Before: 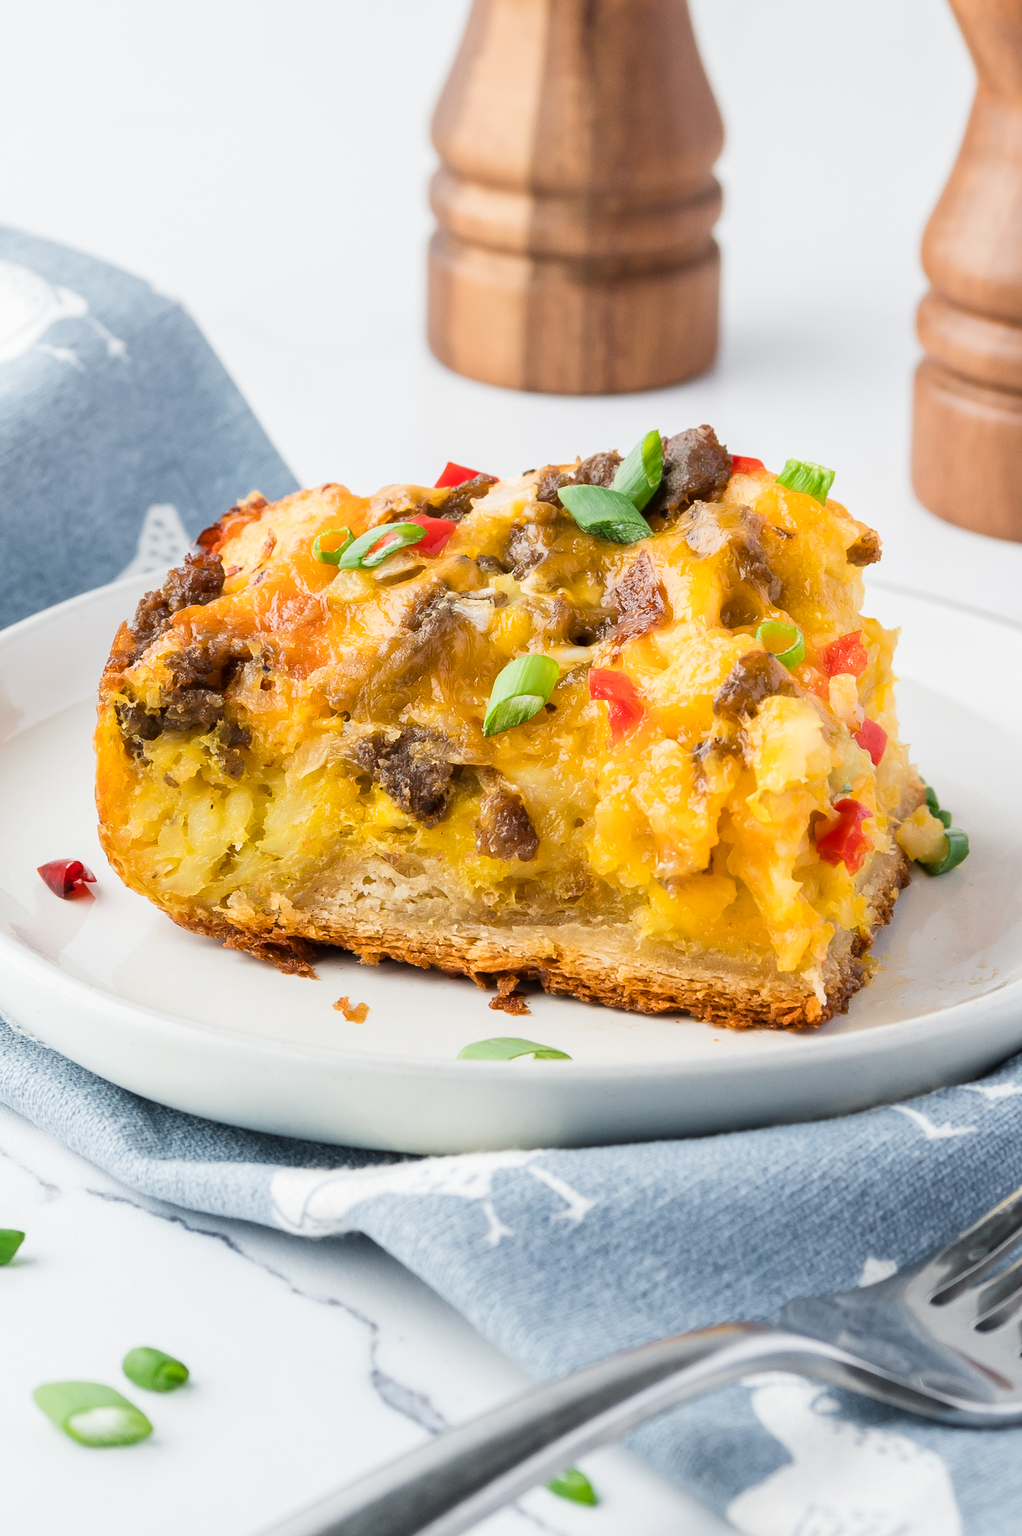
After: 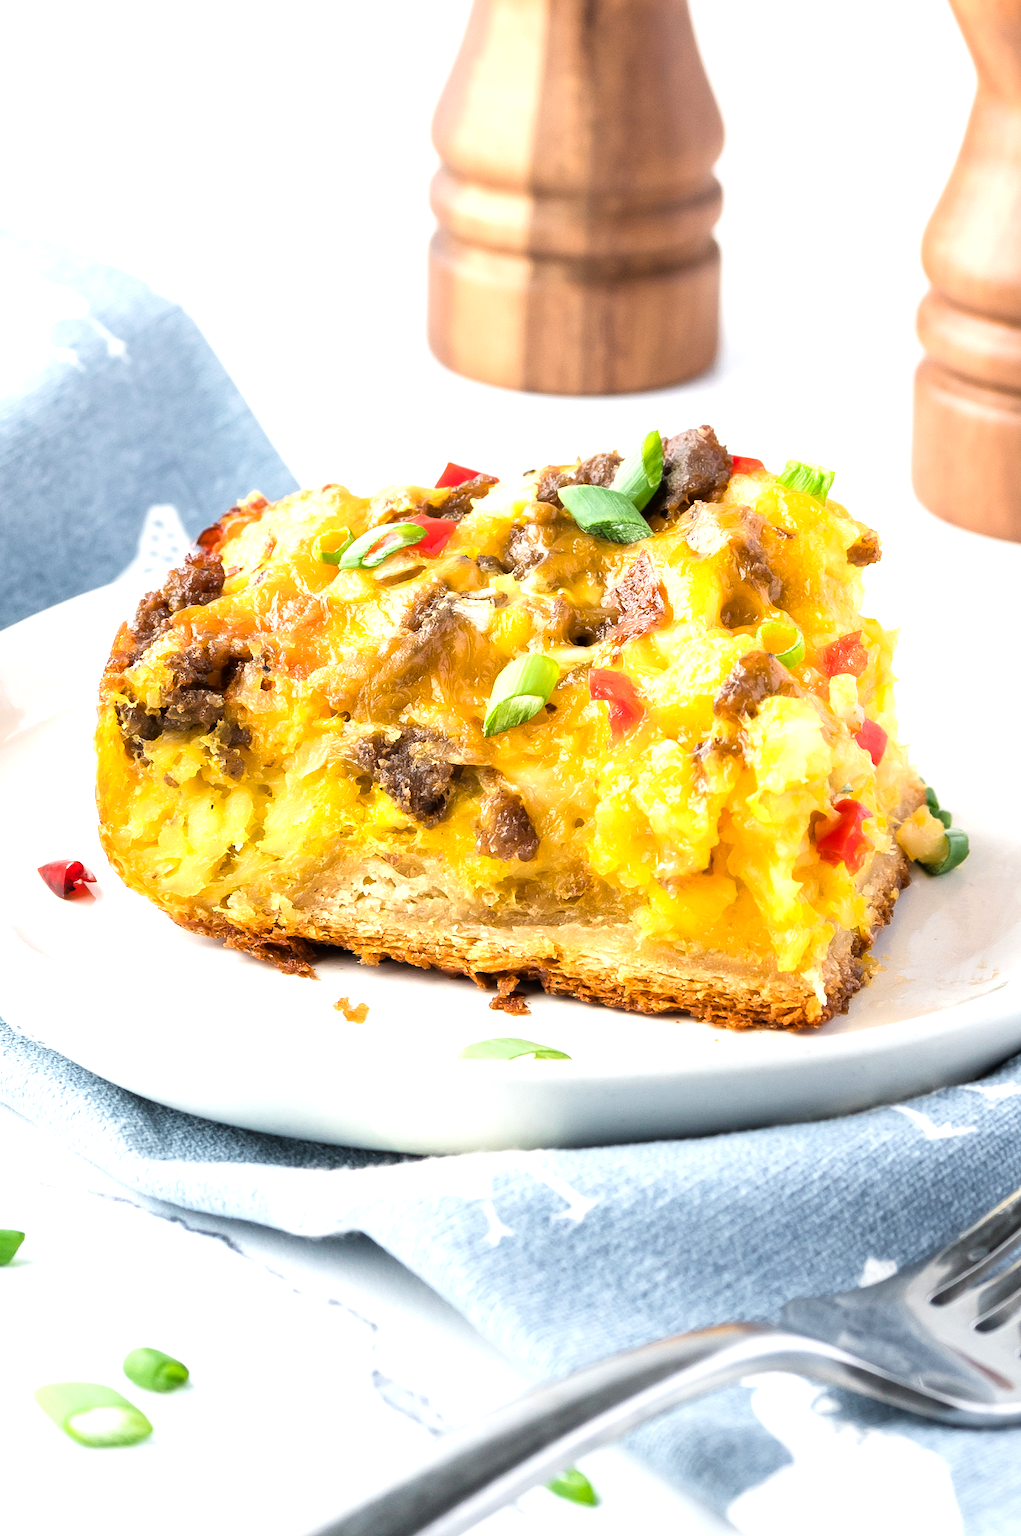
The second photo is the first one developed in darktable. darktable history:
tone equalizer: -8 EV -0.733 EV, -7 EV -0.673 EV, -6 EV -0.603 EV, -5 EV -0.423 EV, -3 EV 0.371 EV, -2 EV 0.6 EV, -1 EV 0.699 EV, +0 EV 0.72 EV, luminance estimator HSV value / RGB max
